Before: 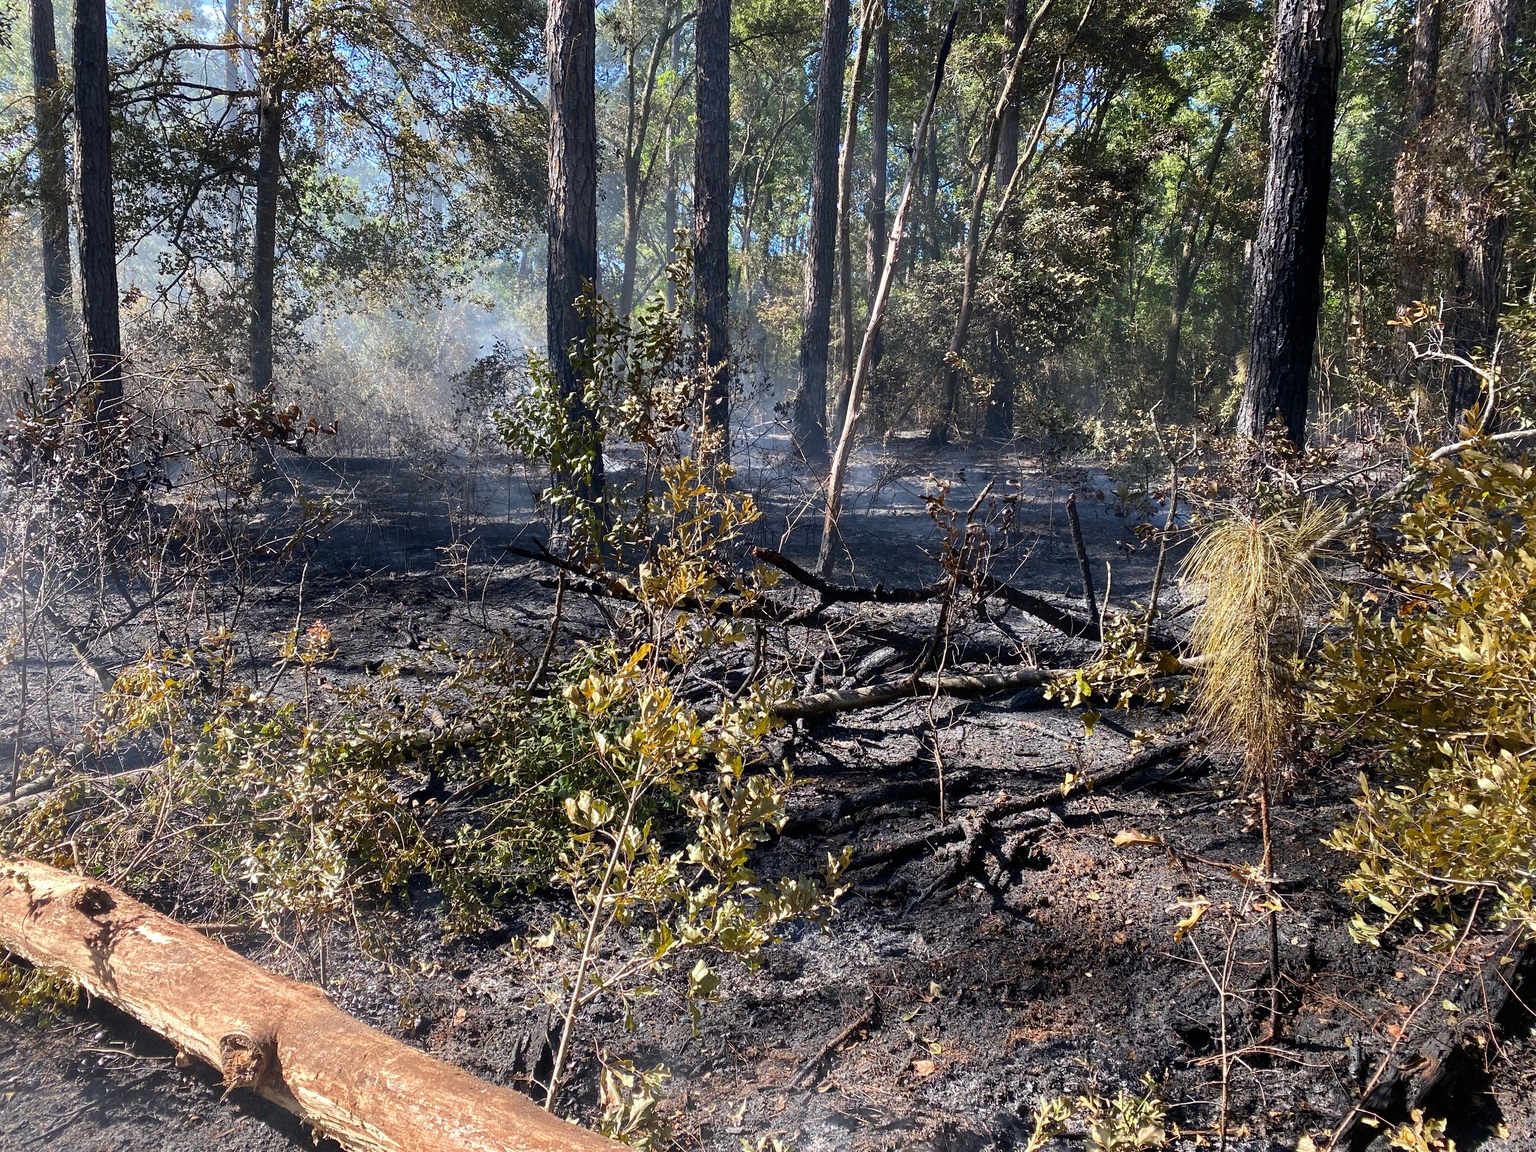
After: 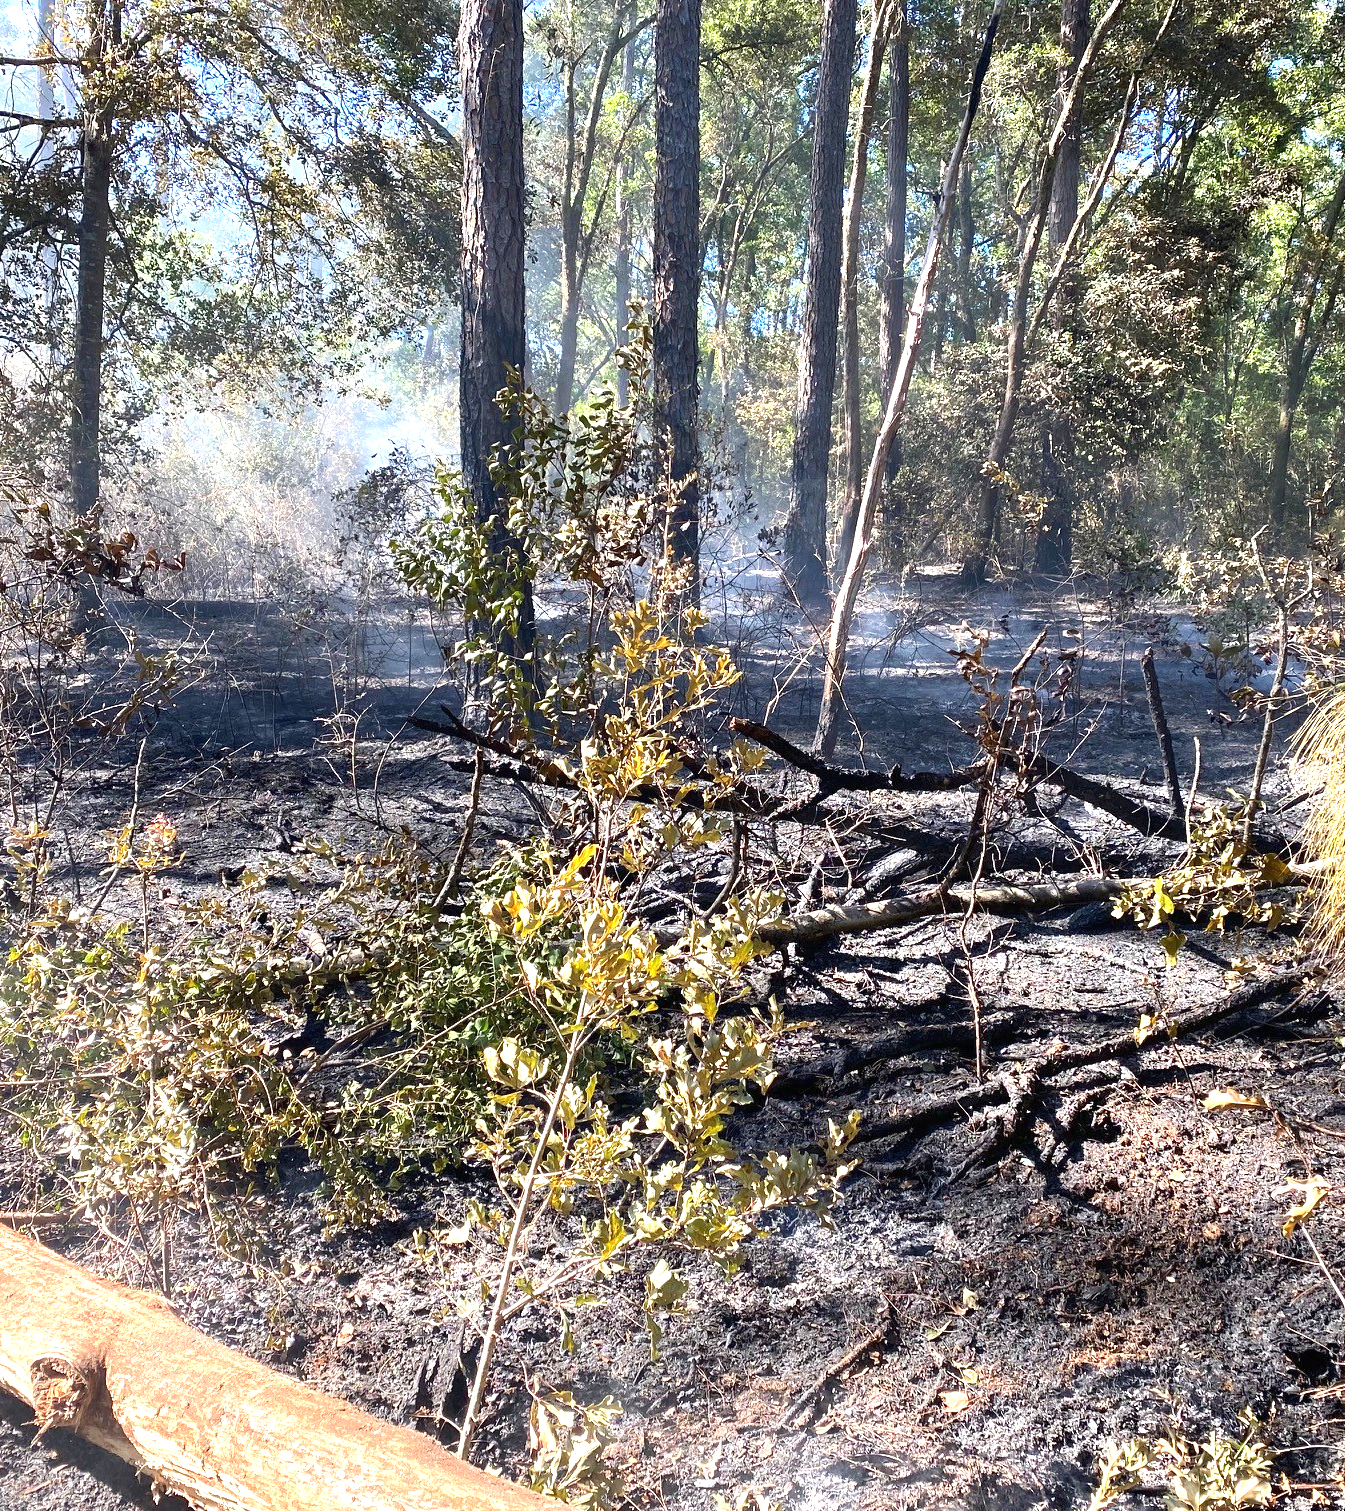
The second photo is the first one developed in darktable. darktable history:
exposure: black level correction 0, exposure 1.1 EV, compensate exposure bias true, compensate highlight preservation false
crop and rotate: left 12.806%, right 20.463%
